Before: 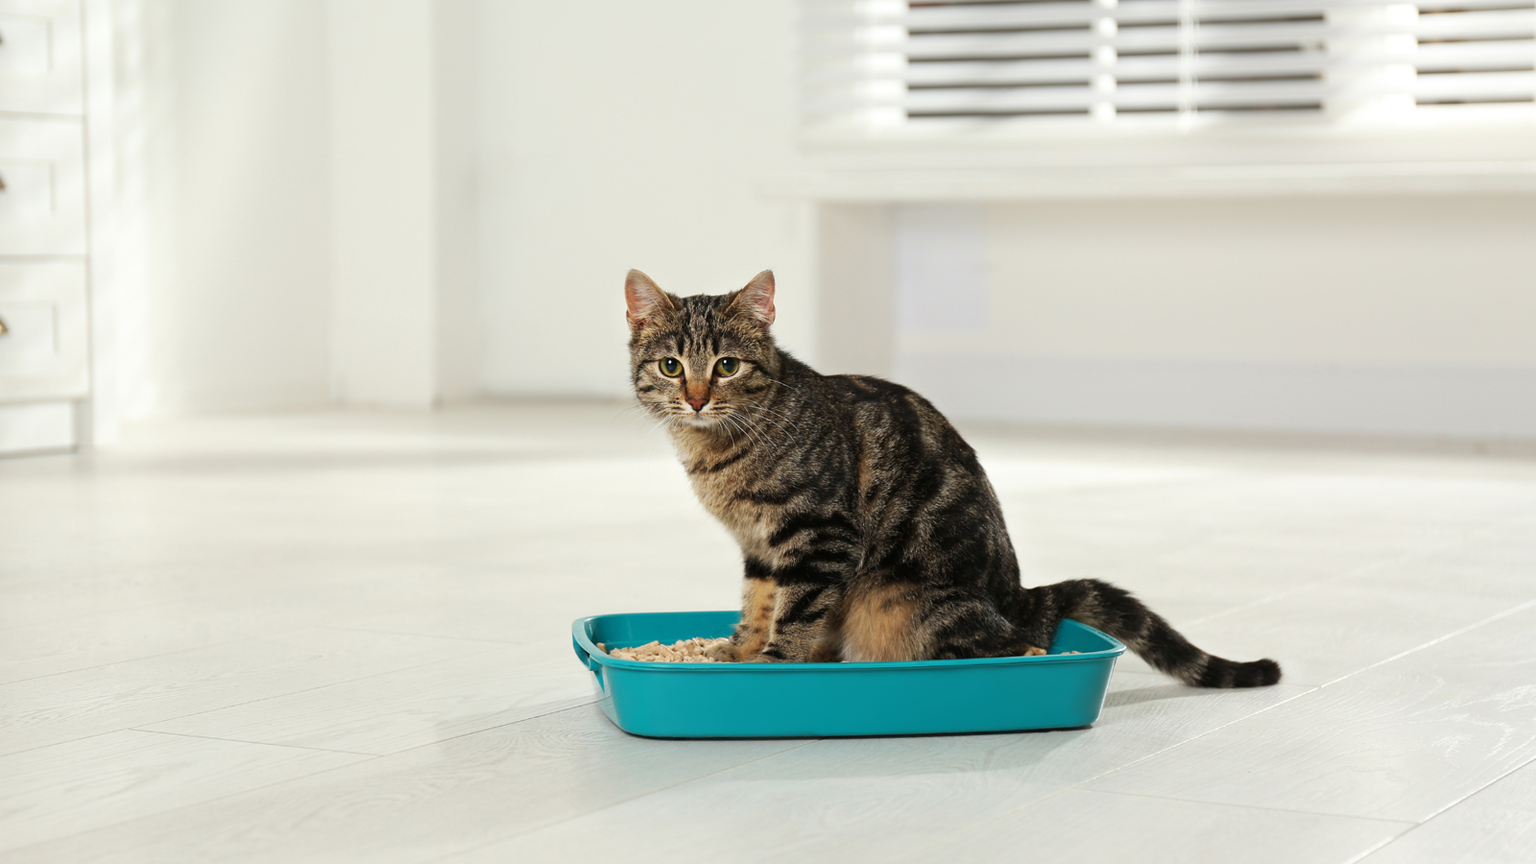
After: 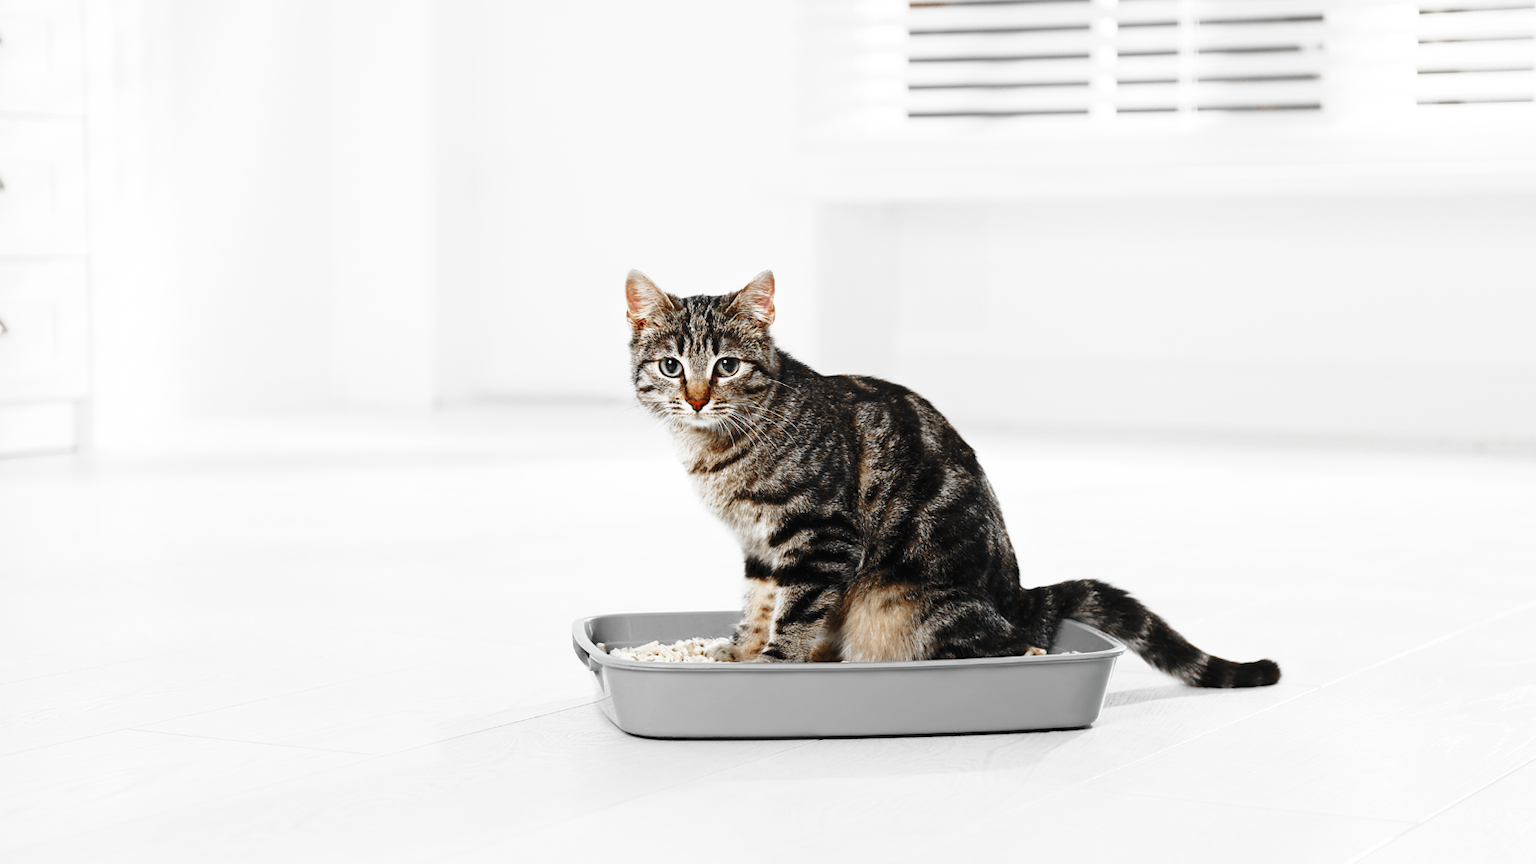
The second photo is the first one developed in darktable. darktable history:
base curve: curves: ch0 [(0, 0) (0.028, 0.03) (0.121, 0.232) (0.46, 0.748) (0.859, 0.968) (1, 1)], preserve colors none
color zones: curves: ch0 [(0, 0.497) (0.096, 0.361) (0.221, 0.538) (0.429, 0.5) (0.571, 0.5) (0.714, 0.5) (0.857, 0.5) (1, 0.497)]; ch1 [(0, 0.5) (0.143, 0.5) (0.257, -0.002) (0.429, 0.04) (0.571, -0.001) (0.714, -0.015) (0.857, 0.024) (1, 0.5)]
